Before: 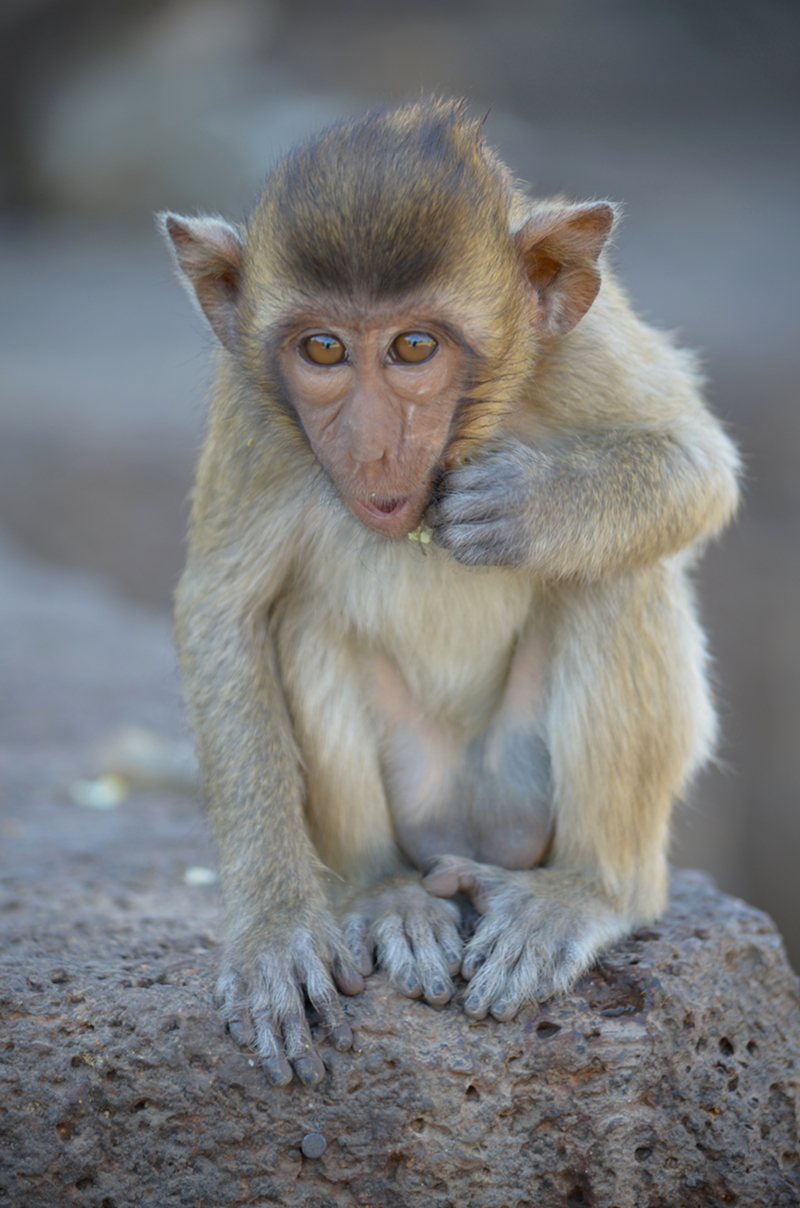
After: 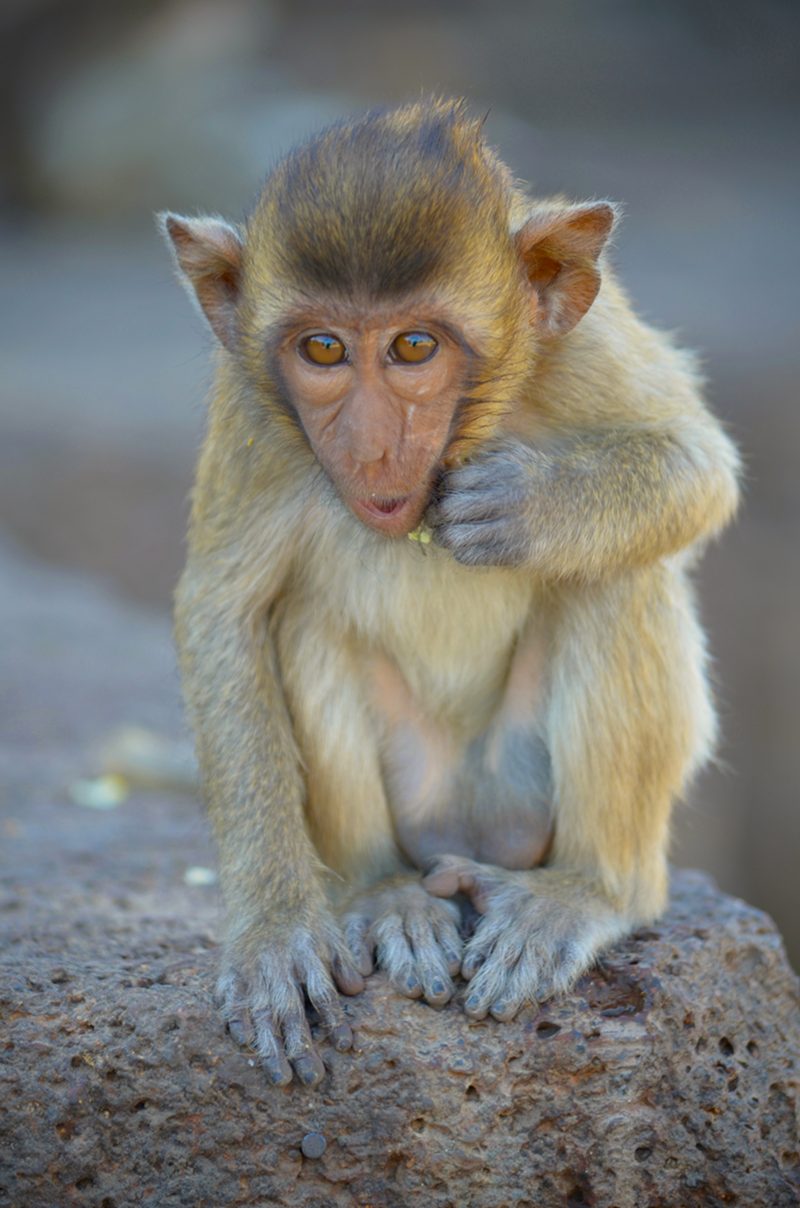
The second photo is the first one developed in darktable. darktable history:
color calibration: output colorfulness [0, 0.315, 0, 0], x 0.341, y 0.355, temperature 5166 K
color zones: curves: ch0 [(0, 0.613) (0.01, 0.613) (0.245, 0.448) (0.498, 0.529) (0.642, 0.665) (0.879, 0.777) (0.99, 0.613)]; ch1 [(0, 0) (0.143, 0) (0.286, 0) (0.429, 0) (0.571, 0) (0.714, 0) (0.857, 0)], mix -121.96%
